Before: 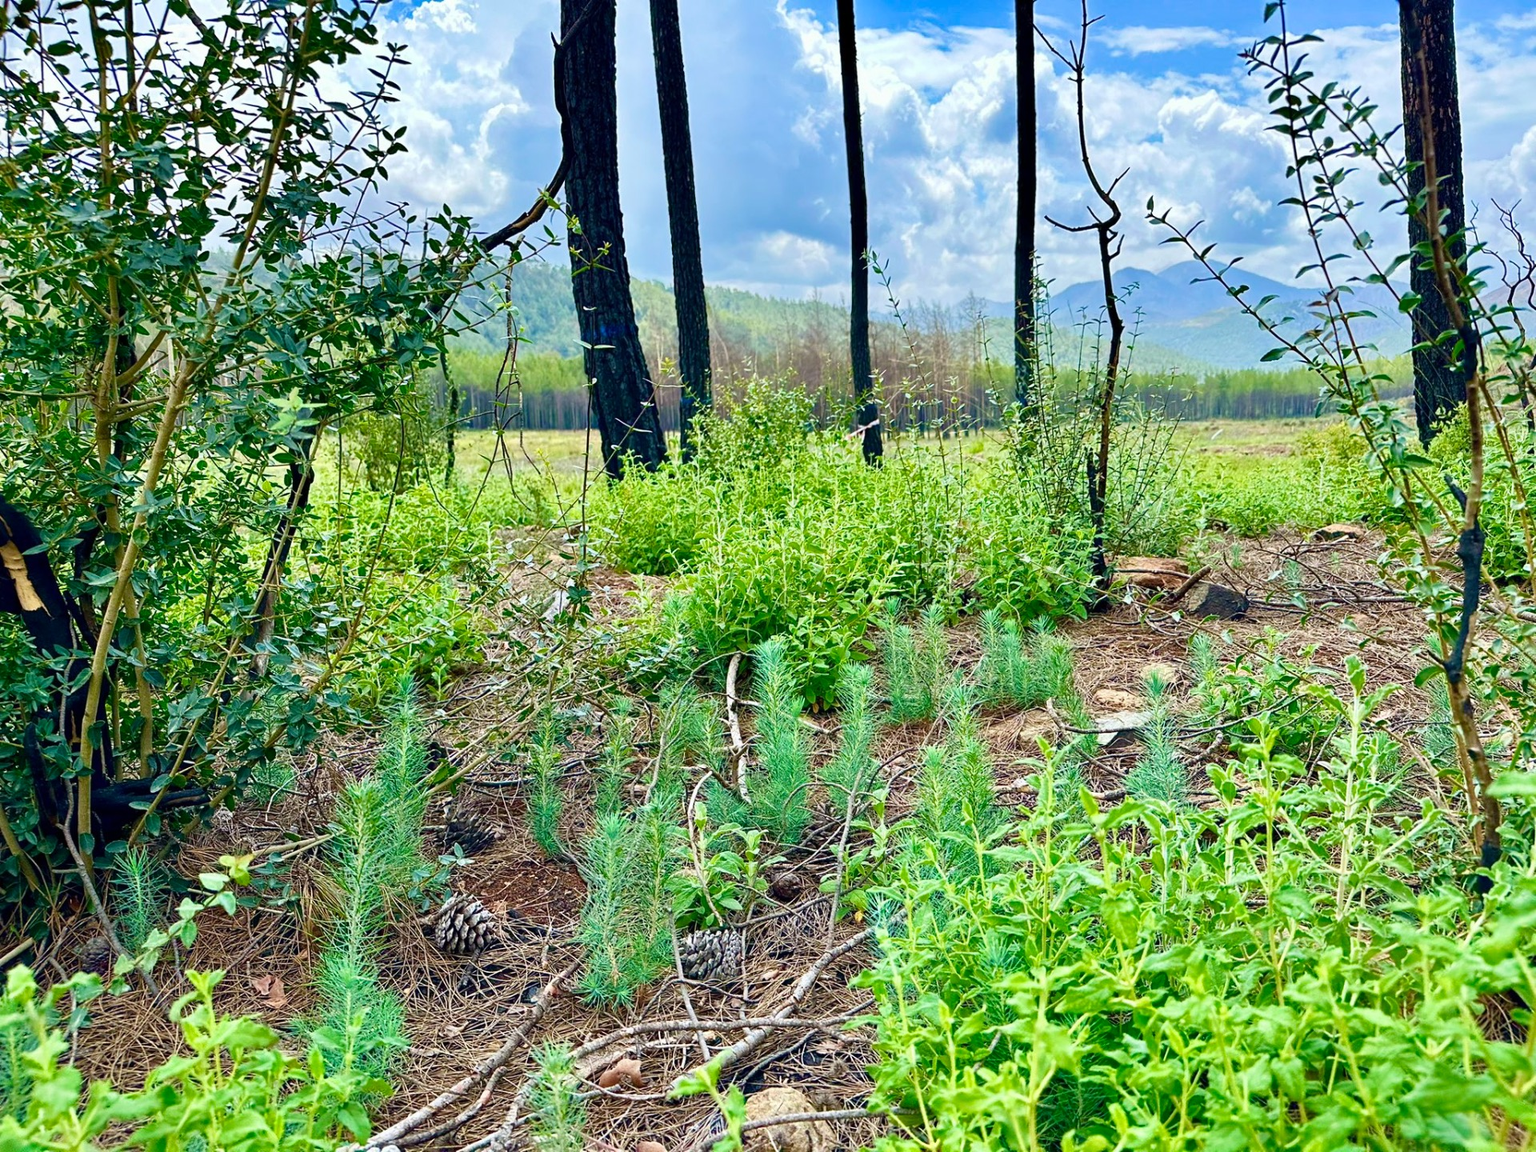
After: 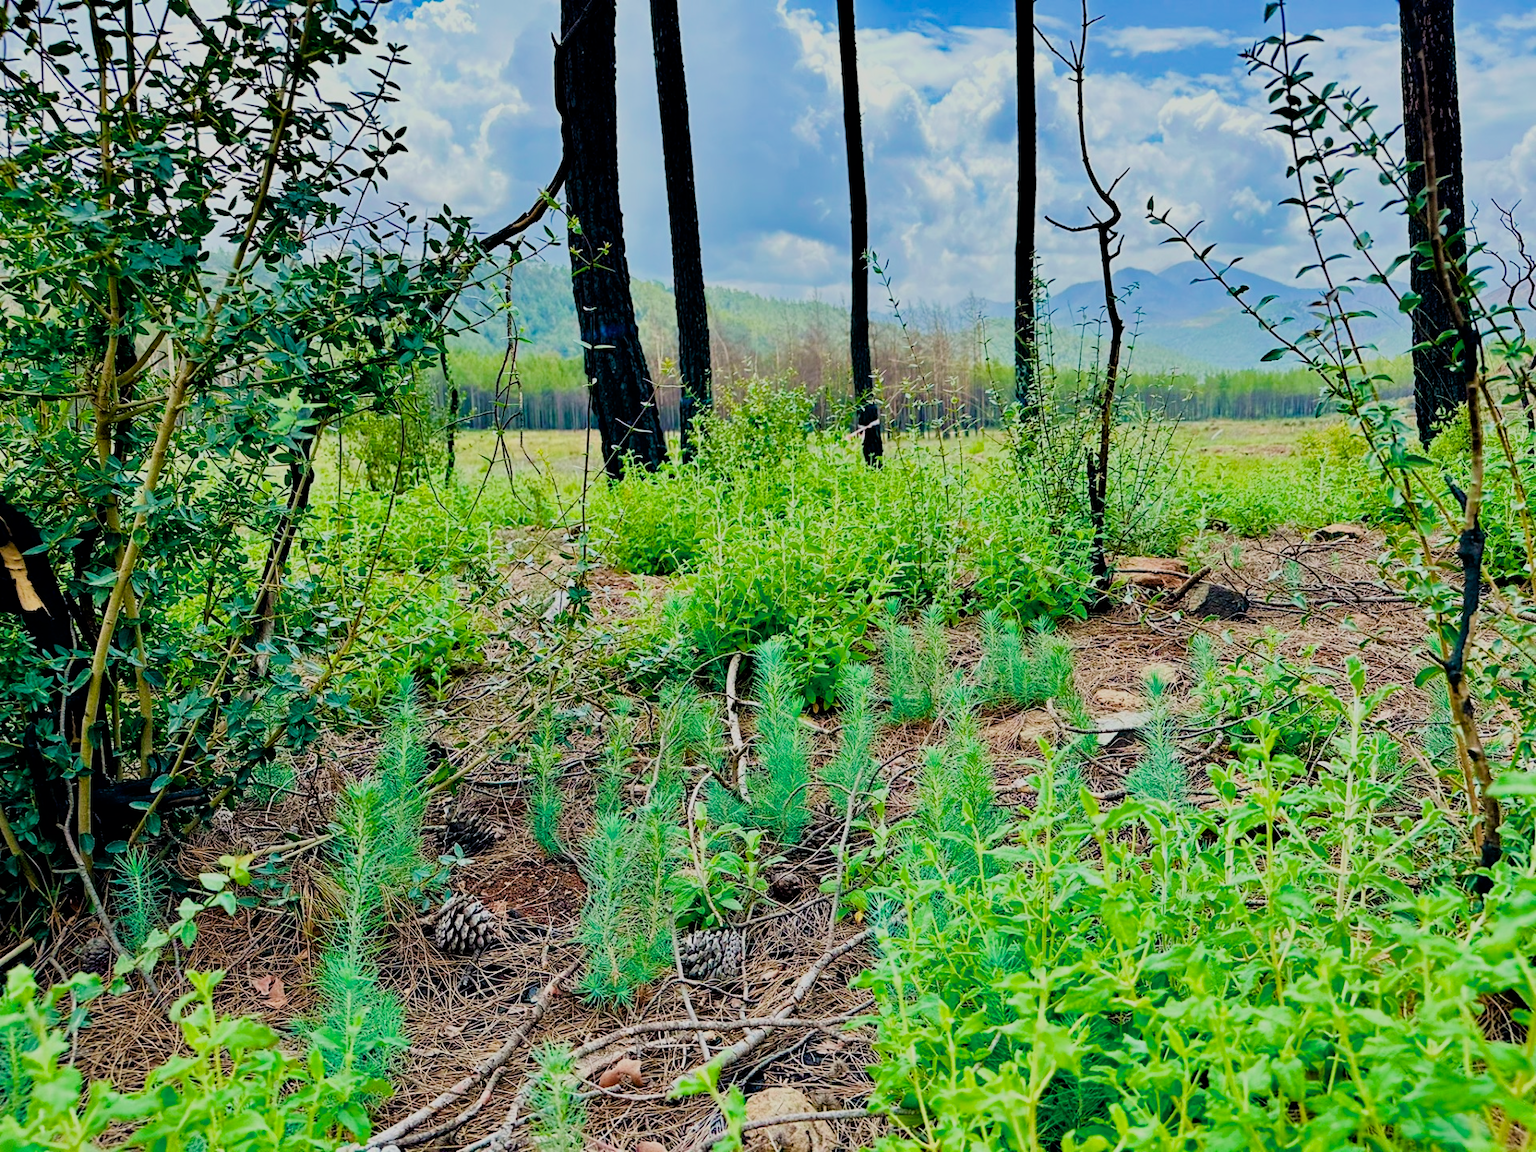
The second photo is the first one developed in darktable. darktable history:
filmic rgb: black relative exposure -4.38 EV, white relative exposure 4.56 EV, hardness 2.37, contrast 1.05
white balance: red 1.009, blue 0.985
